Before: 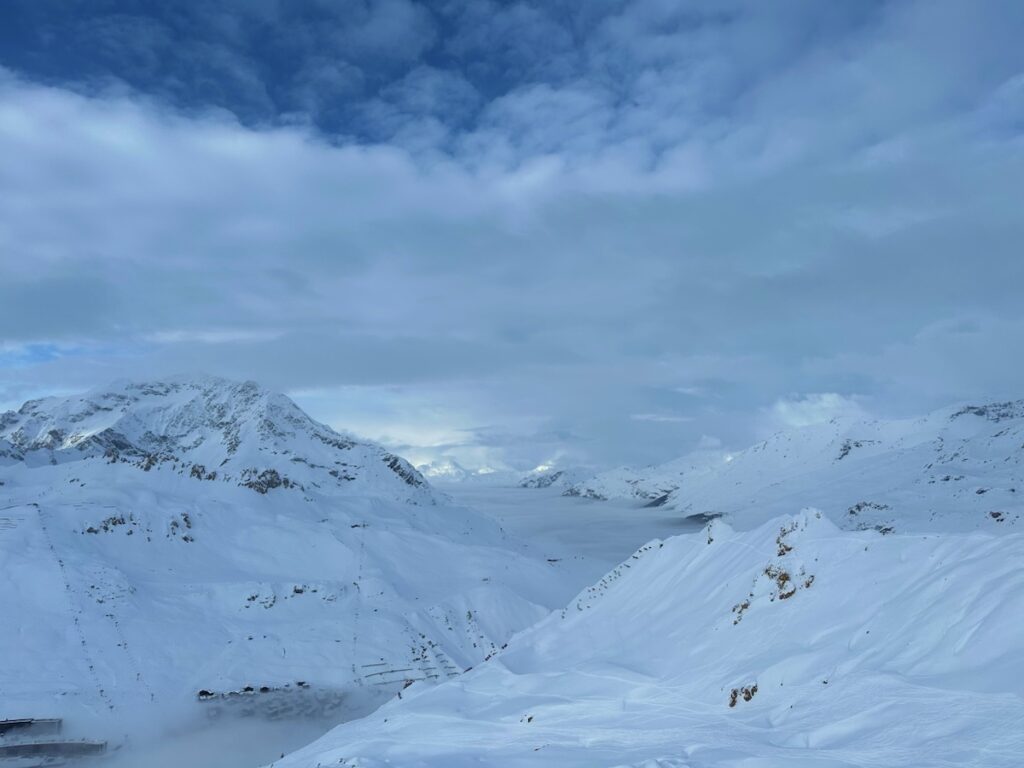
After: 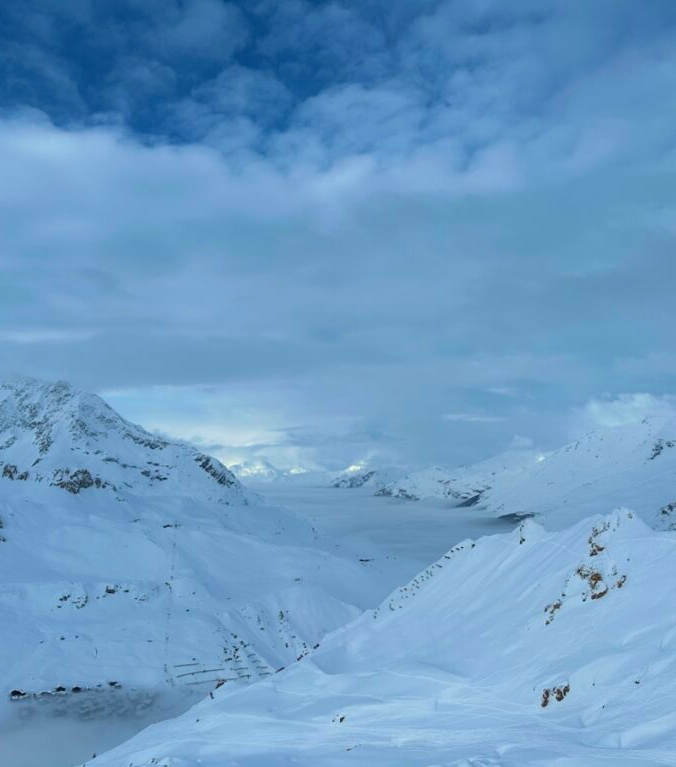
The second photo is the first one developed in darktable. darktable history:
split-toning: shadows › saturation 0.61, highlights › saturation 0.58, balance -28.74, compress 87.36%
crop and rotate: left 18.442%, right 15.508%
